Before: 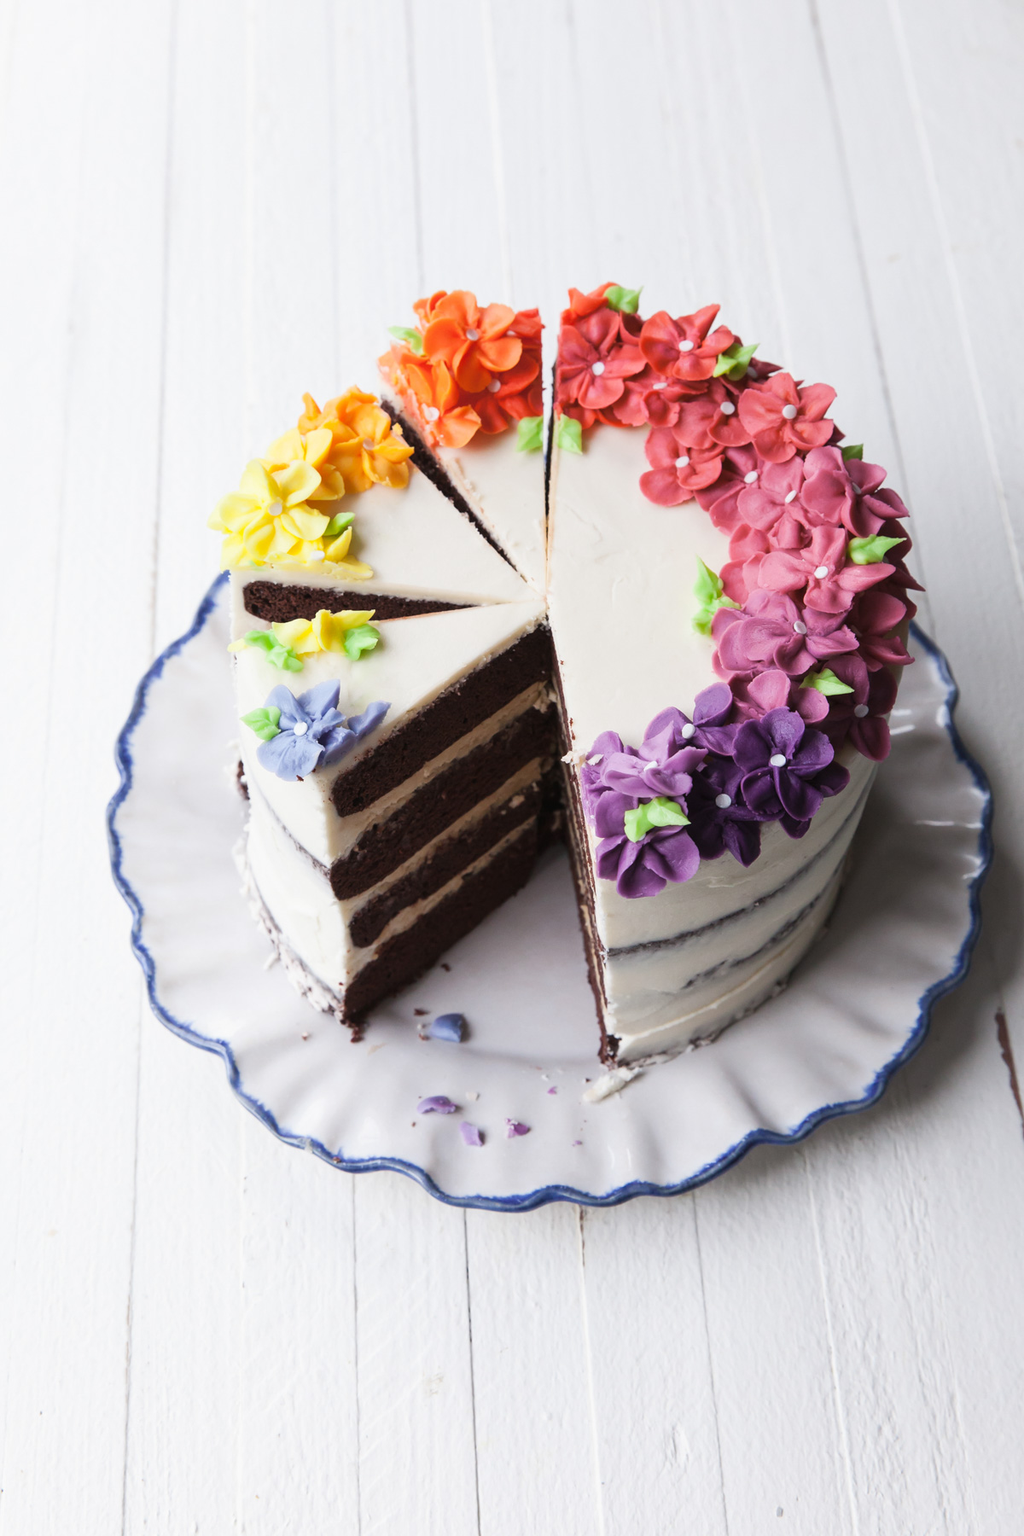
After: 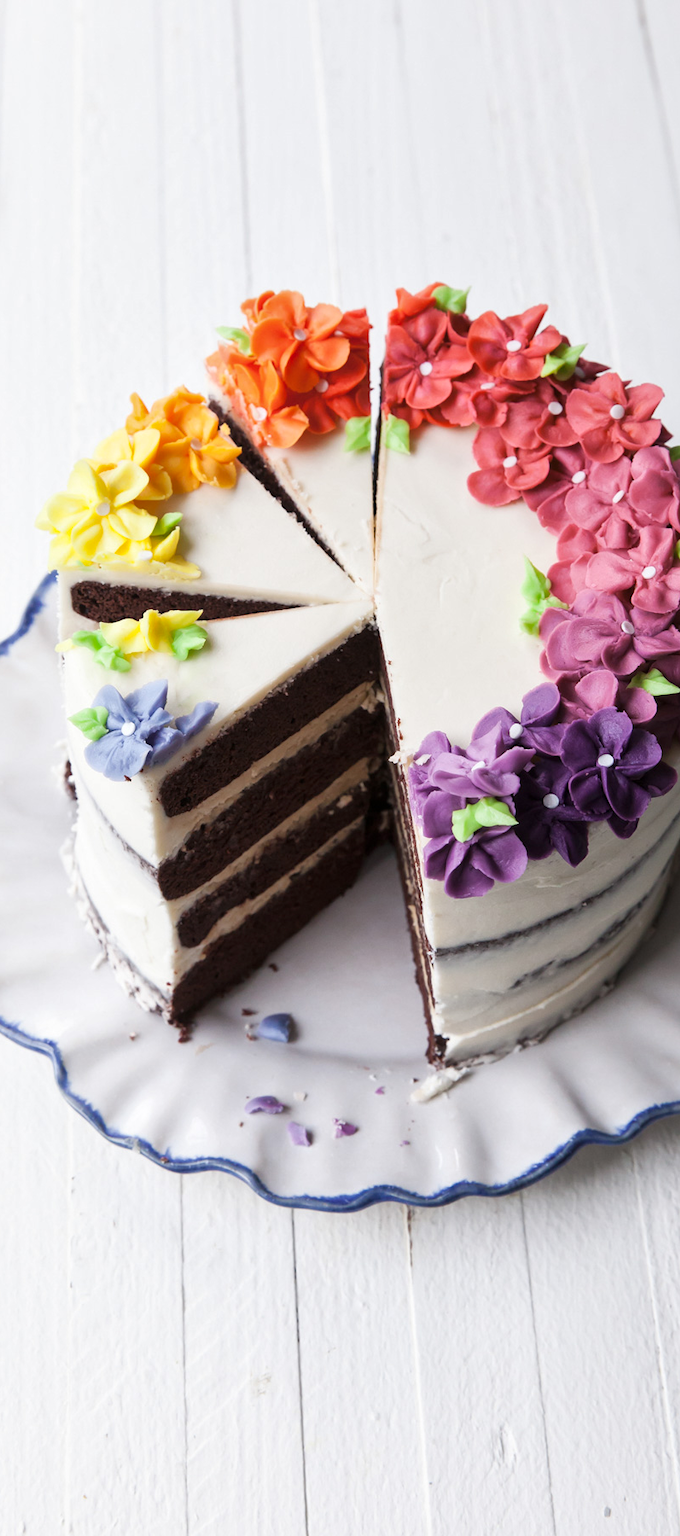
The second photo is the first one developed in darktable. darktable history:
crop: left 16.899%, right 16.556%
local contrast: mode bilateral grid, contrast 20, coarseness 50, detail 130%, midtone range 0.2
